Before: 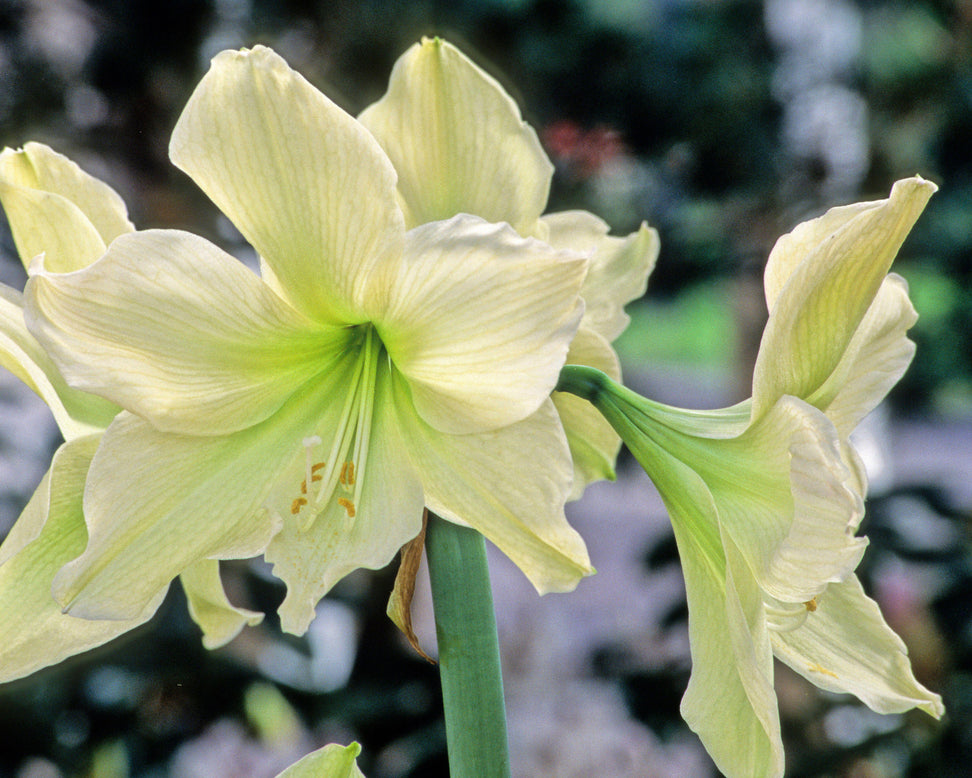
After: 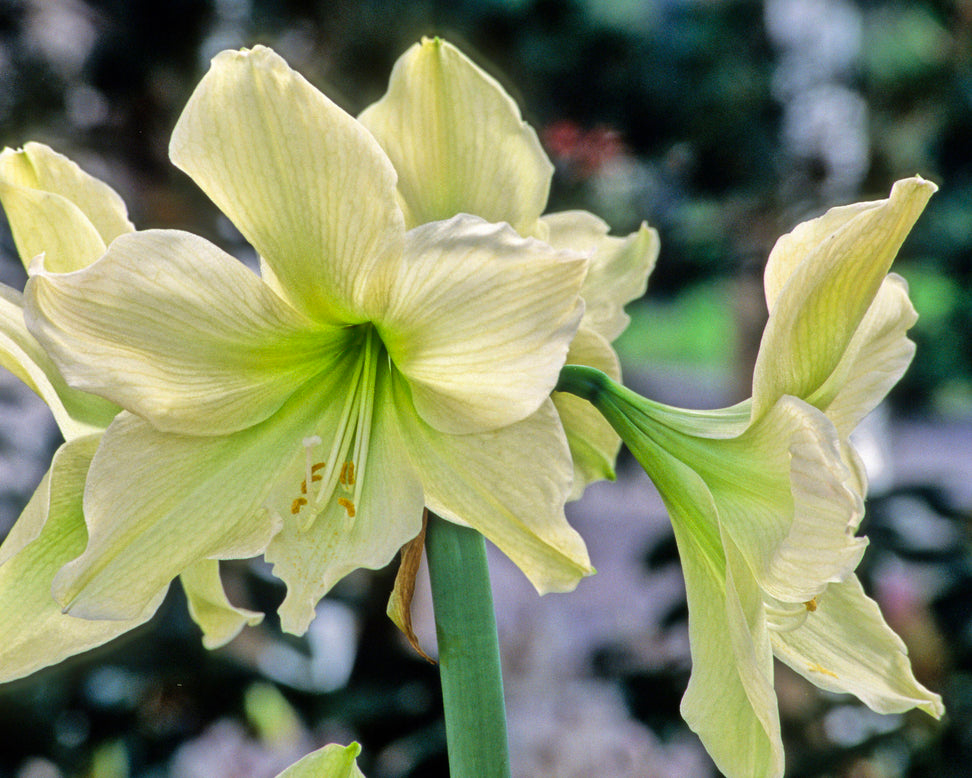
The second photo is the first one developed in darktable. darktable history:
shadows and highlights: radius 106.66, shadows 23.79, highlights -58.66, highlights color adjustment 0.148%, low approximation 0.01, soften with gaussian
contrast brightness saturation: contrast 0.044, saturation 0.154
